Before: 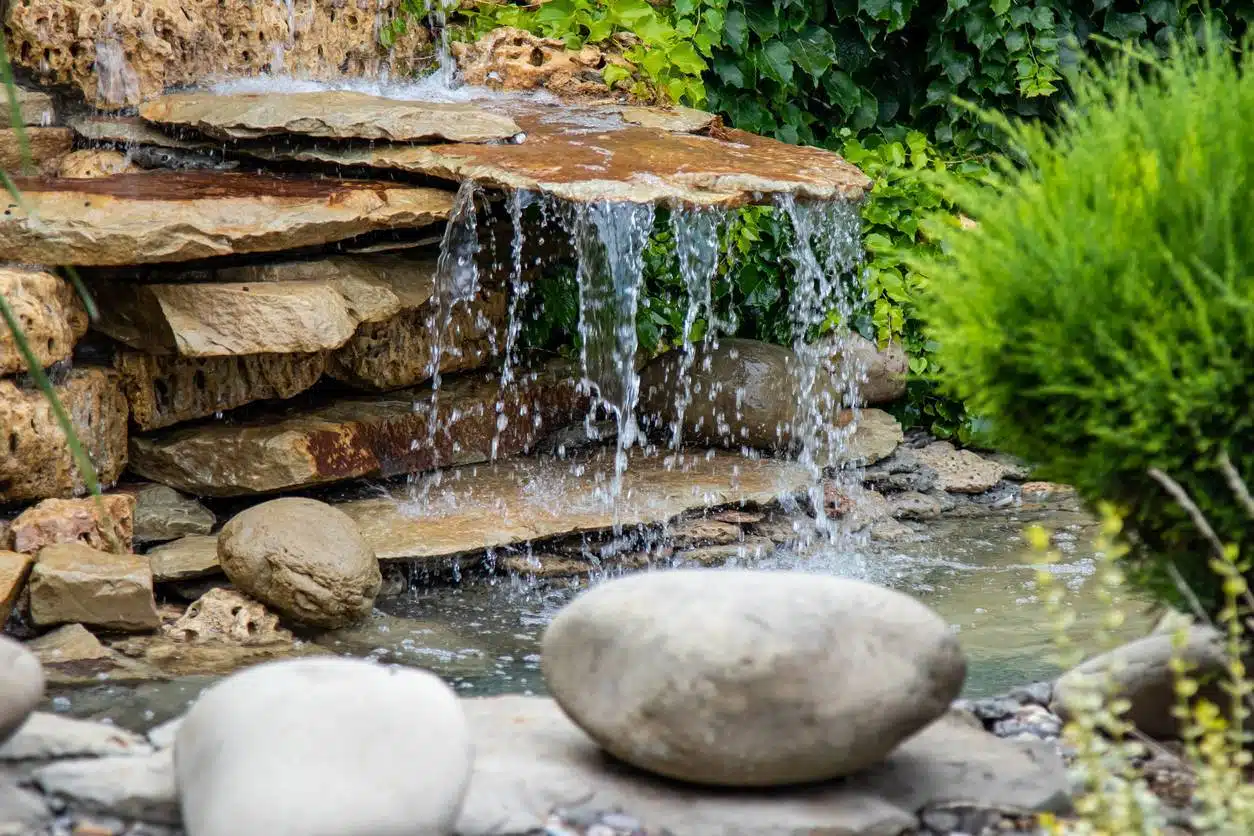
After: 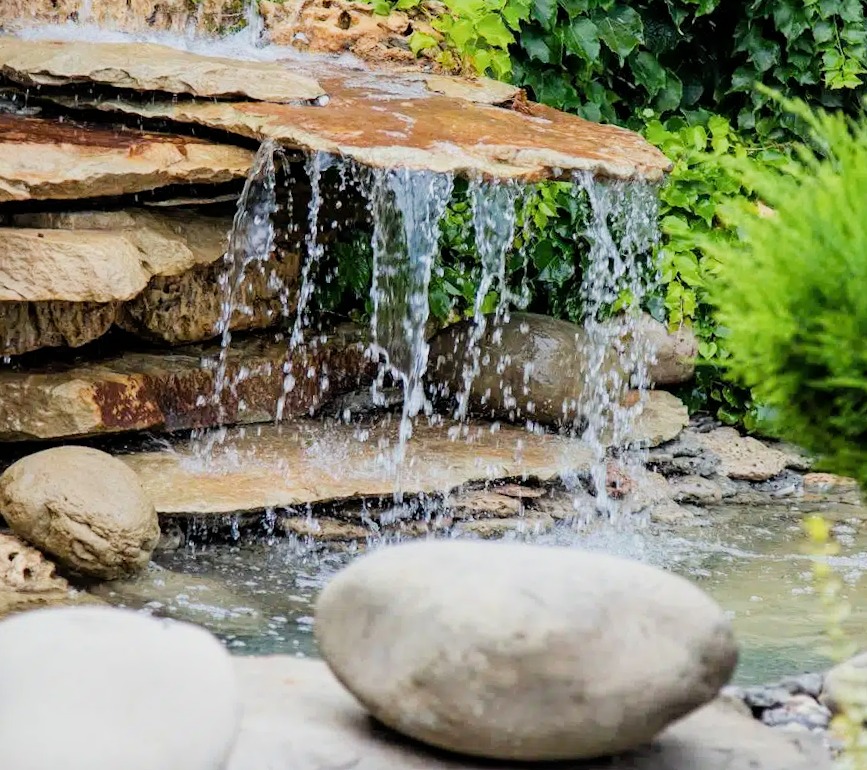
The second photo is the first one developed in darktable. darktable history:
crop and rotate: angle -3.27°, left 14.277%, top 0.028%, right 10.766%, bottom 0.028%
filmic rgb: black relative exposure -7.65 EV, white relative exposure 4.56 EV, hardness 3.61
exposure: black level correction 0, exposure 0.68 EV, compensate exposure bias true, compensate highlight preservation false
